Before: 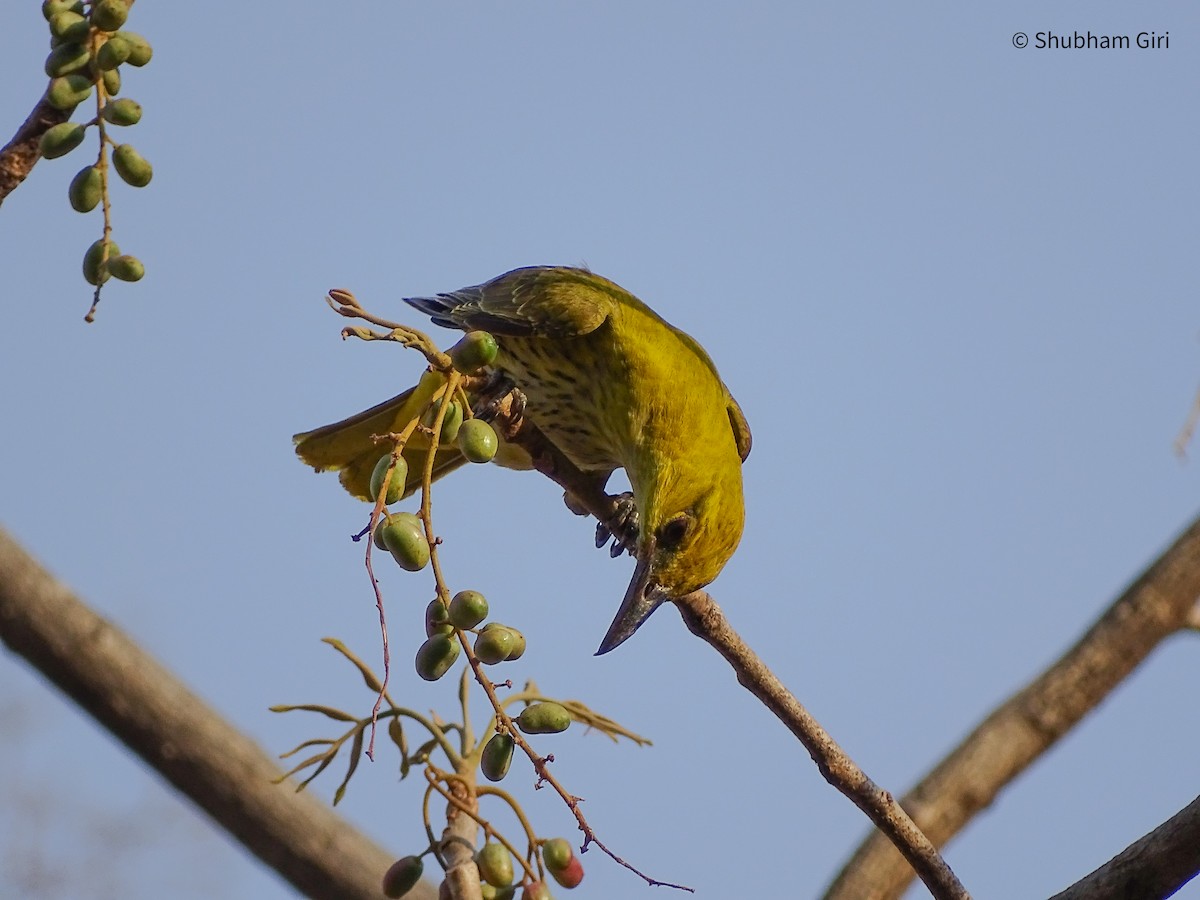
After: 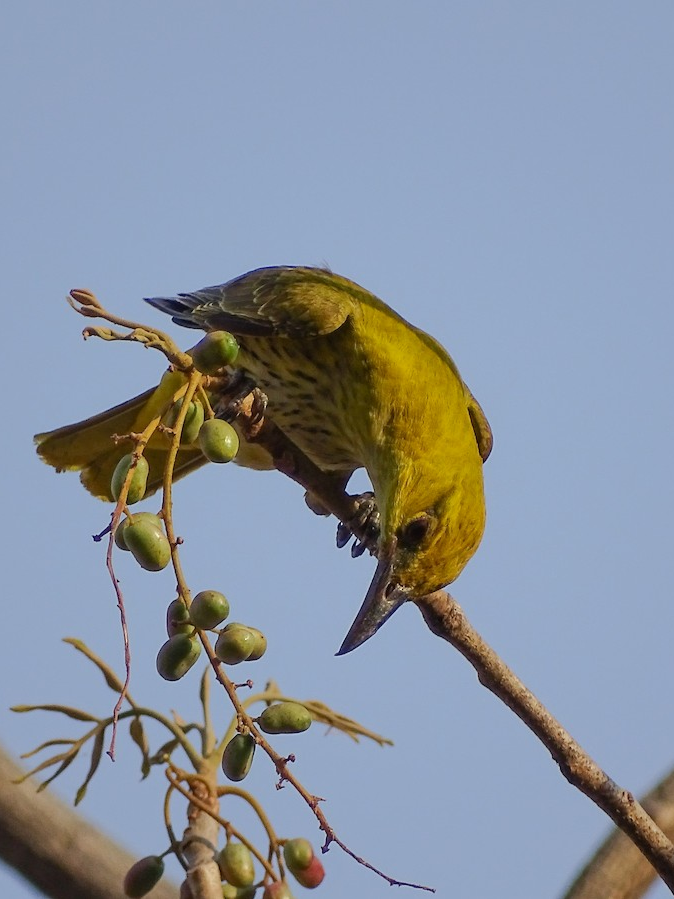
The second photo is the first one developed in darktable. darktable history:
crop: left 21.61%, right 22.161%, bottom 0.01%
contrast equalizer: y [[0.5 ×4, 0.467, 0.376], [0.5 ×6], [0.5 ×6], [0 ×6], [0 ×6]], mix 0.31
